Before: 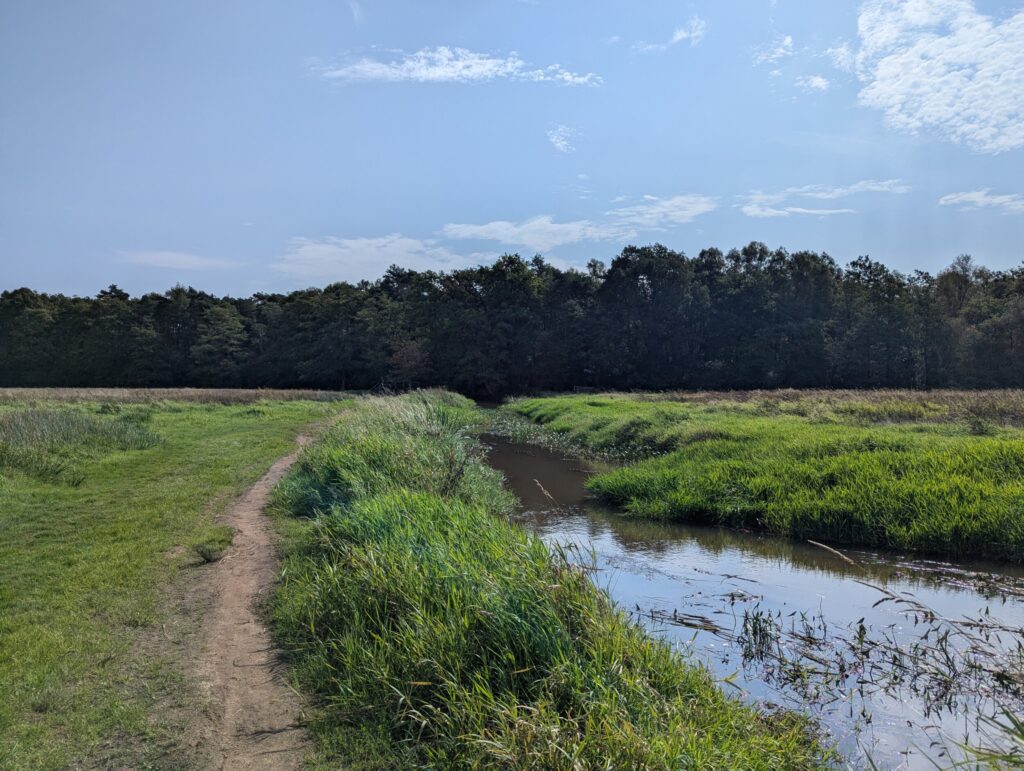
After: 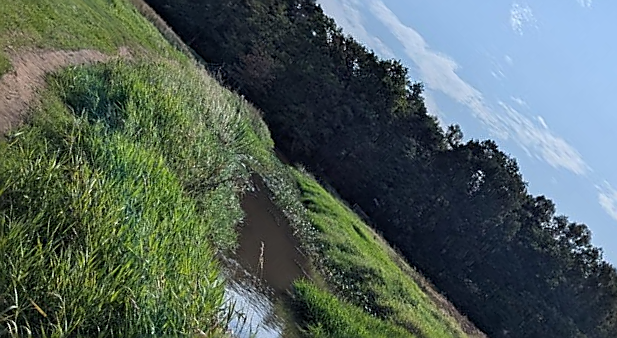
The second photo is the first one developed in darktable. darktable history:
crop and rotate: angle -44.34°, top 16.133%, right 0.875%, bottom 11.741%
sharpen: radius 1.409, amount 1.256, threshold 0.81
